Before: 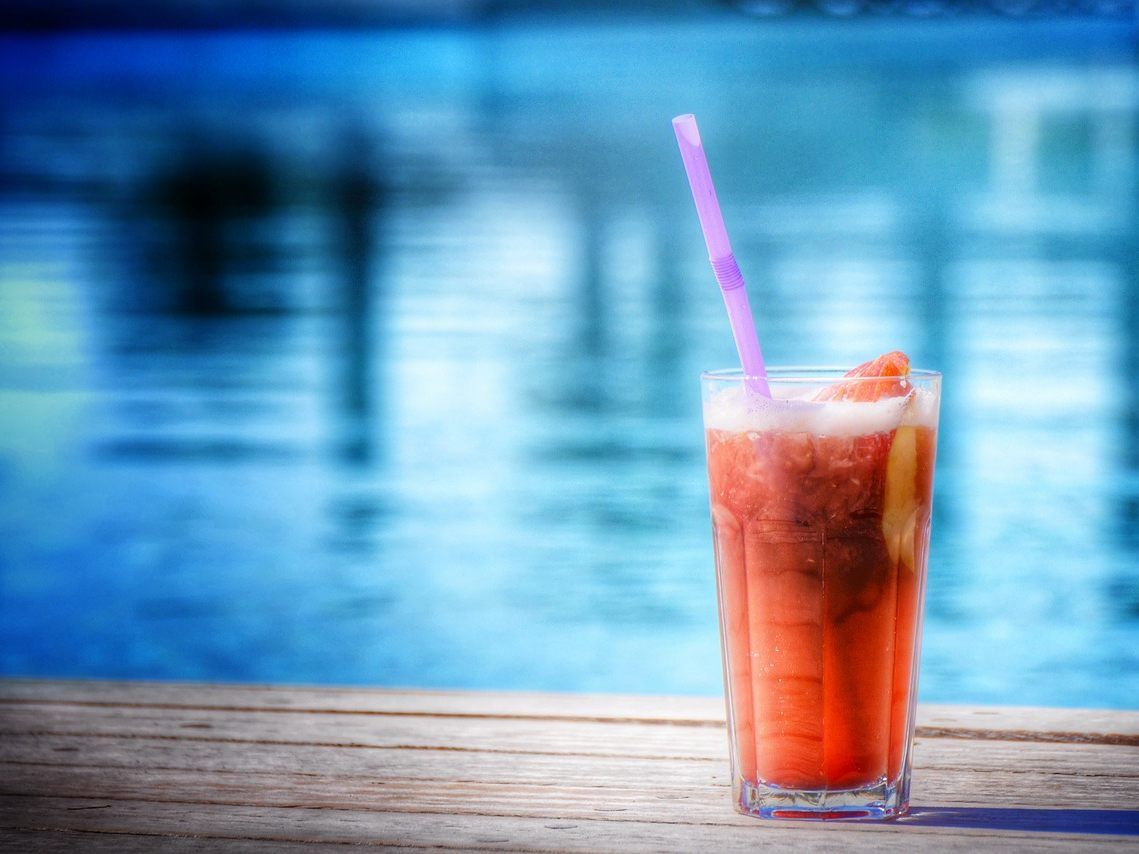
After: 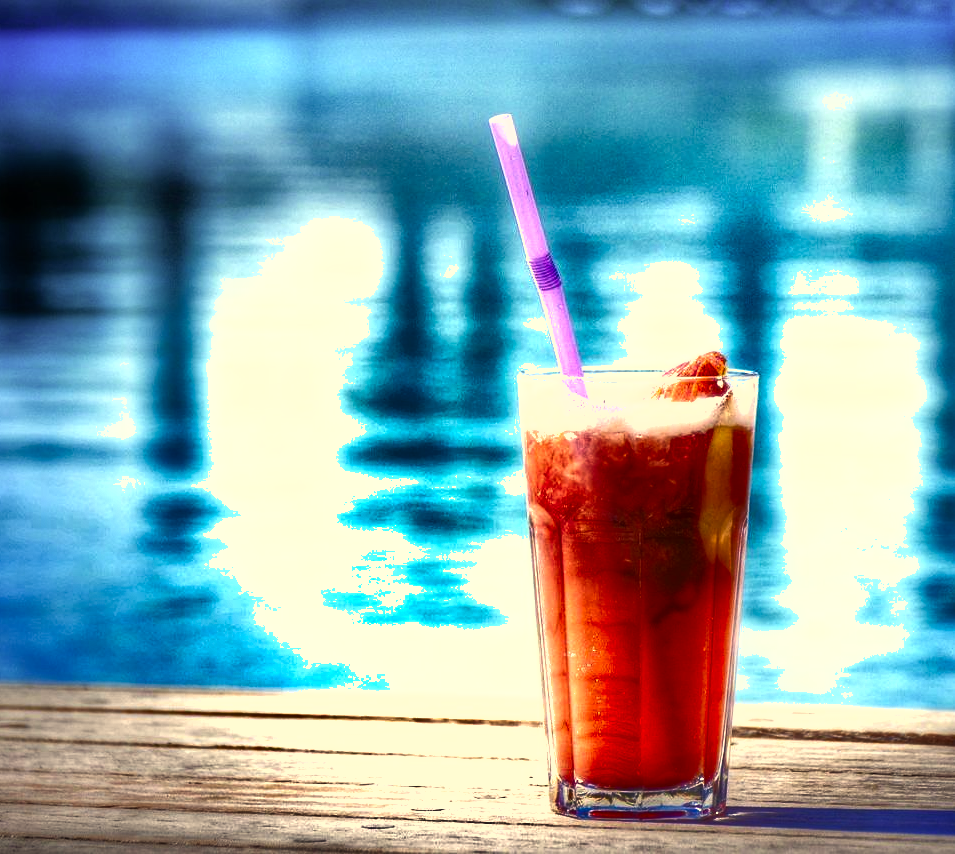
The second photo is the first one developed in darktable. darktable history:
shadows and highlights: shadows 20.93, highlights -81.9, soften with gaussian
crop: left 16.082%
tone equalizer: -8 EV -0.785 EV, -7 EV -0.704 EV, -6 EV -0.597 EV, -5 EV -0.382 EV, -3 EV 0.365 EV, -2 EV 0.6 EV, -1 EV 0.688 EV, +0 EV 0.721 EV
color correction: highlights a* 2.72, highlights b* 22.93
